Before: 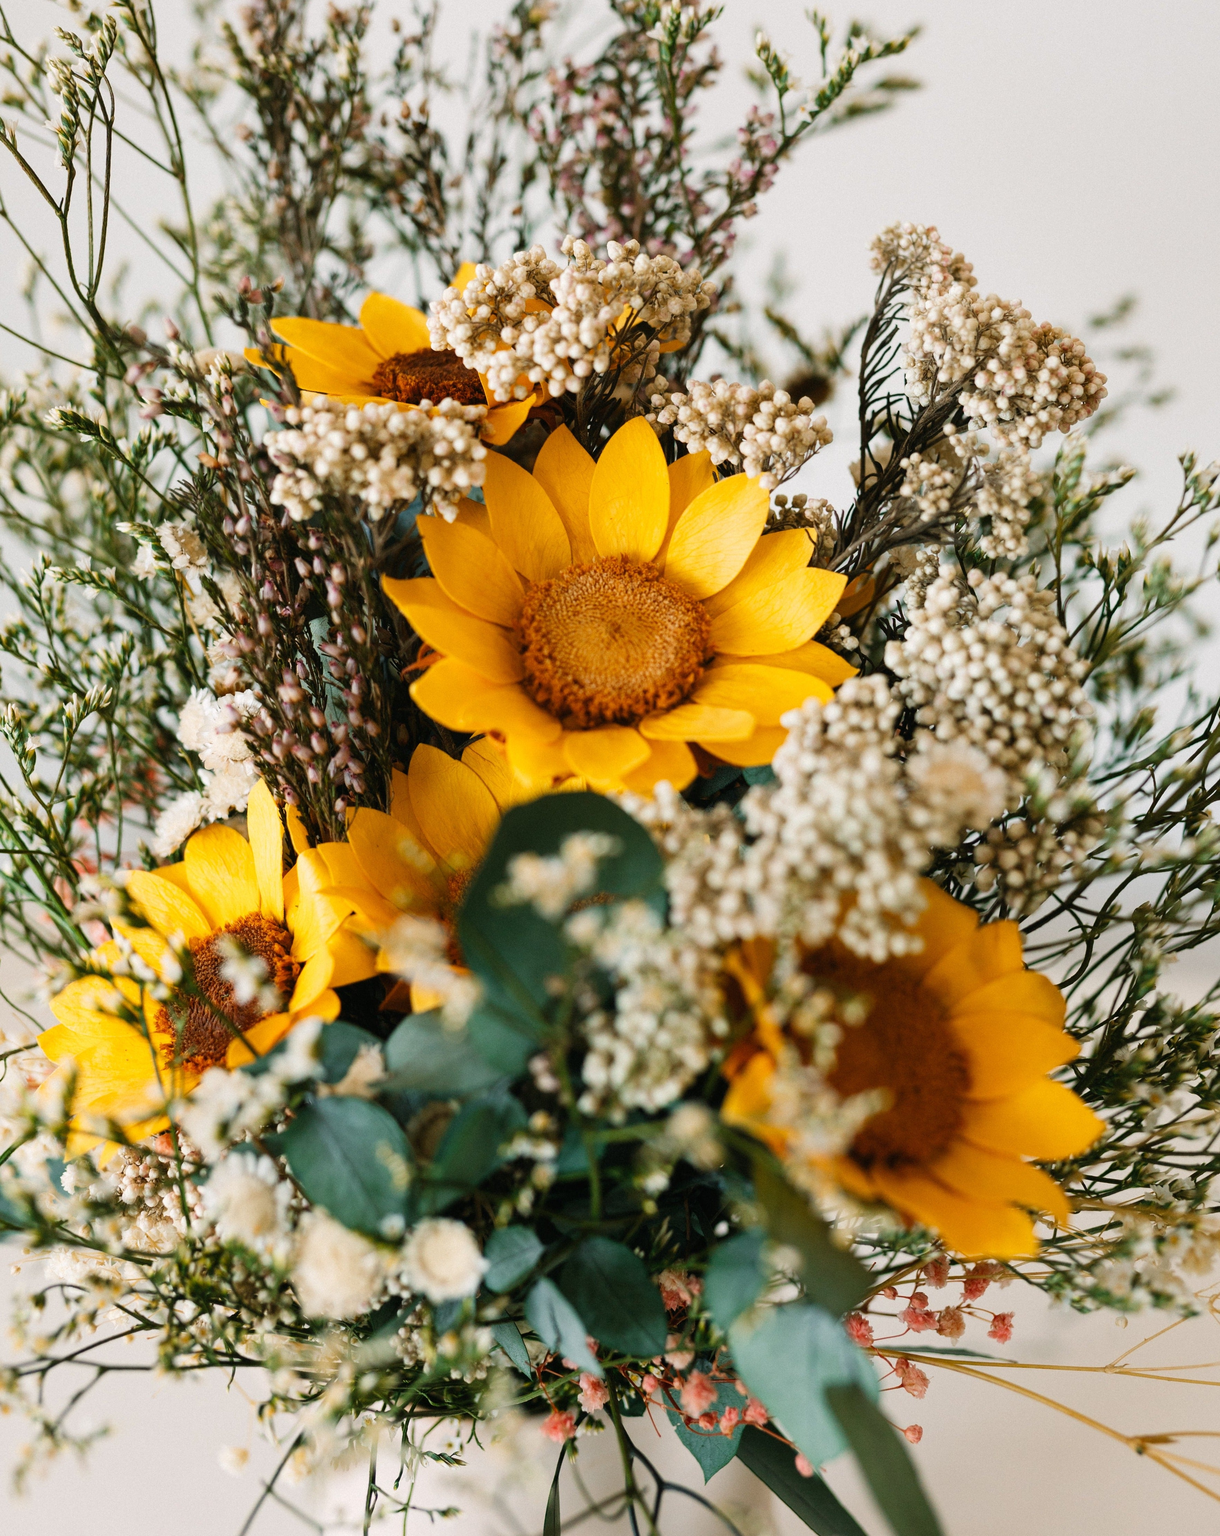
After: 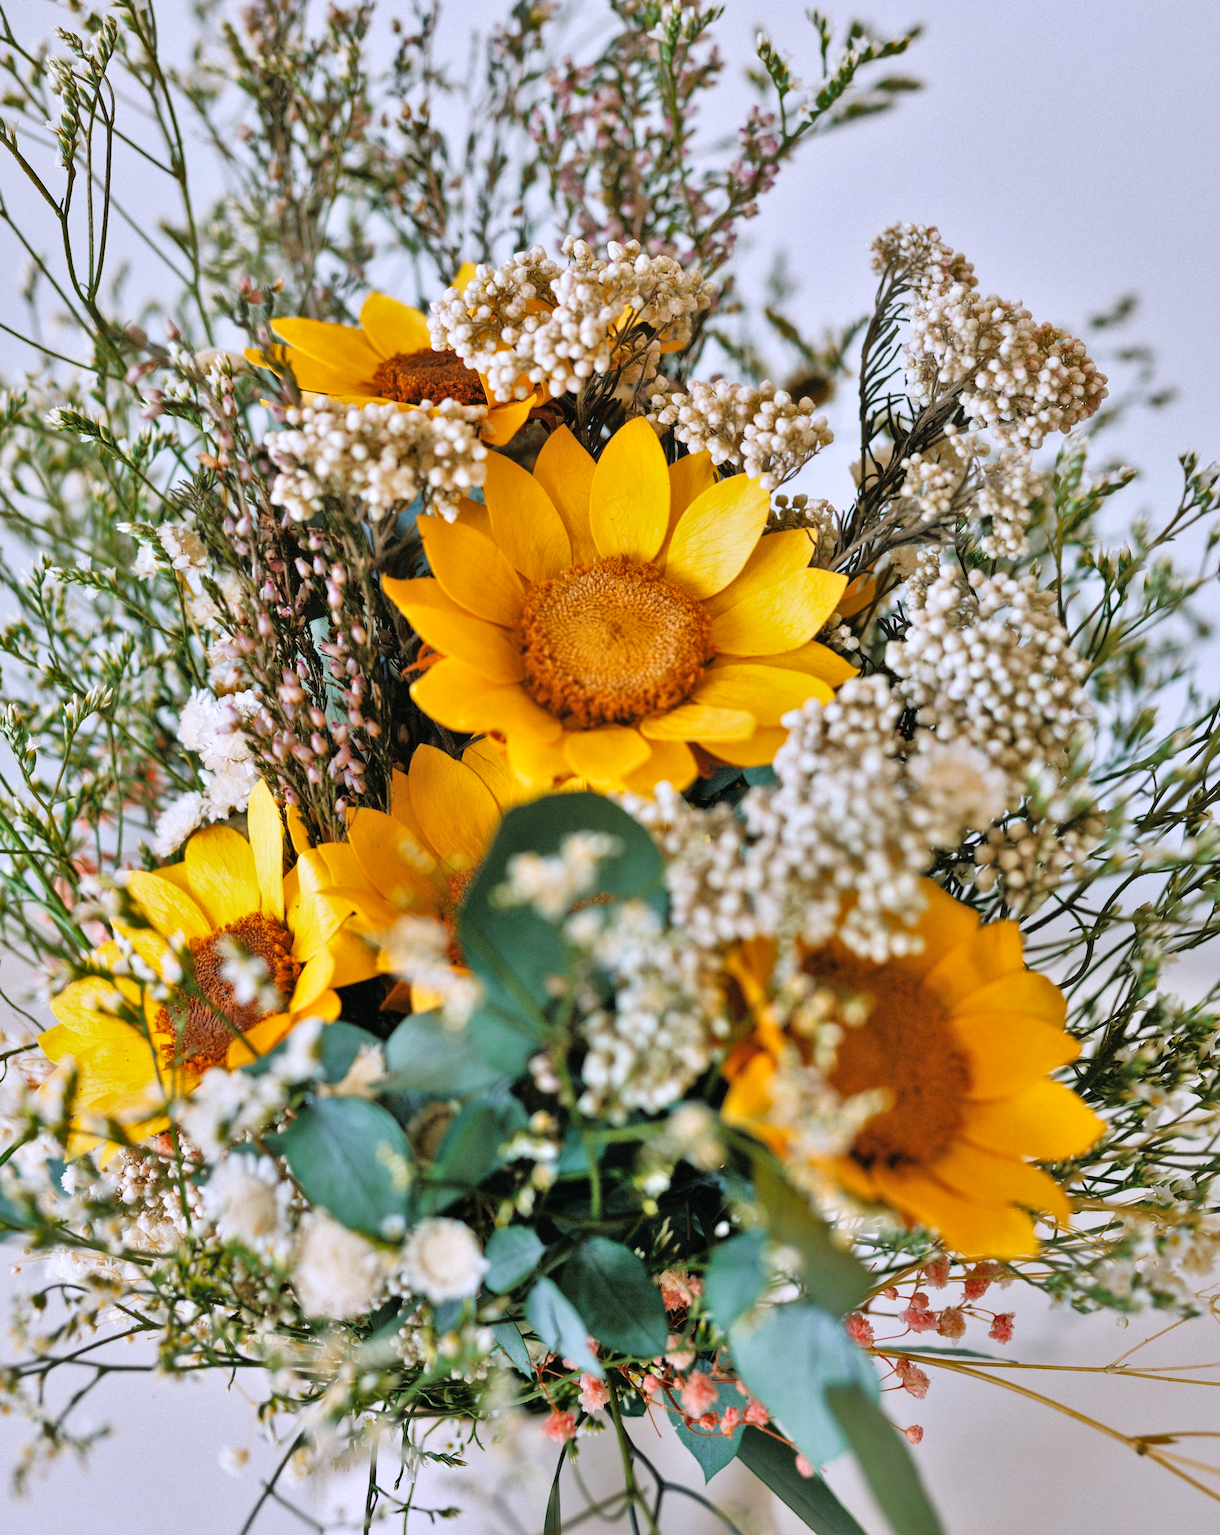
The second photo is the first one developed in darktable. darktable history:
shadows and highlights: low approximation 0.01, soften with gaussian
tone equalizer: -7 EV 0.15 EV, -6 EV 0.6 EV, -5 EV 1.15 EV, -4 EV 1.33 EV, -3 EV 1.15 EV, -2 EV 0.6 EV, -1 EV 0.15 EV, mask exposure compensation -0.5 EV
white balance: red 0.967, blue 1.119, emerald 0.756
